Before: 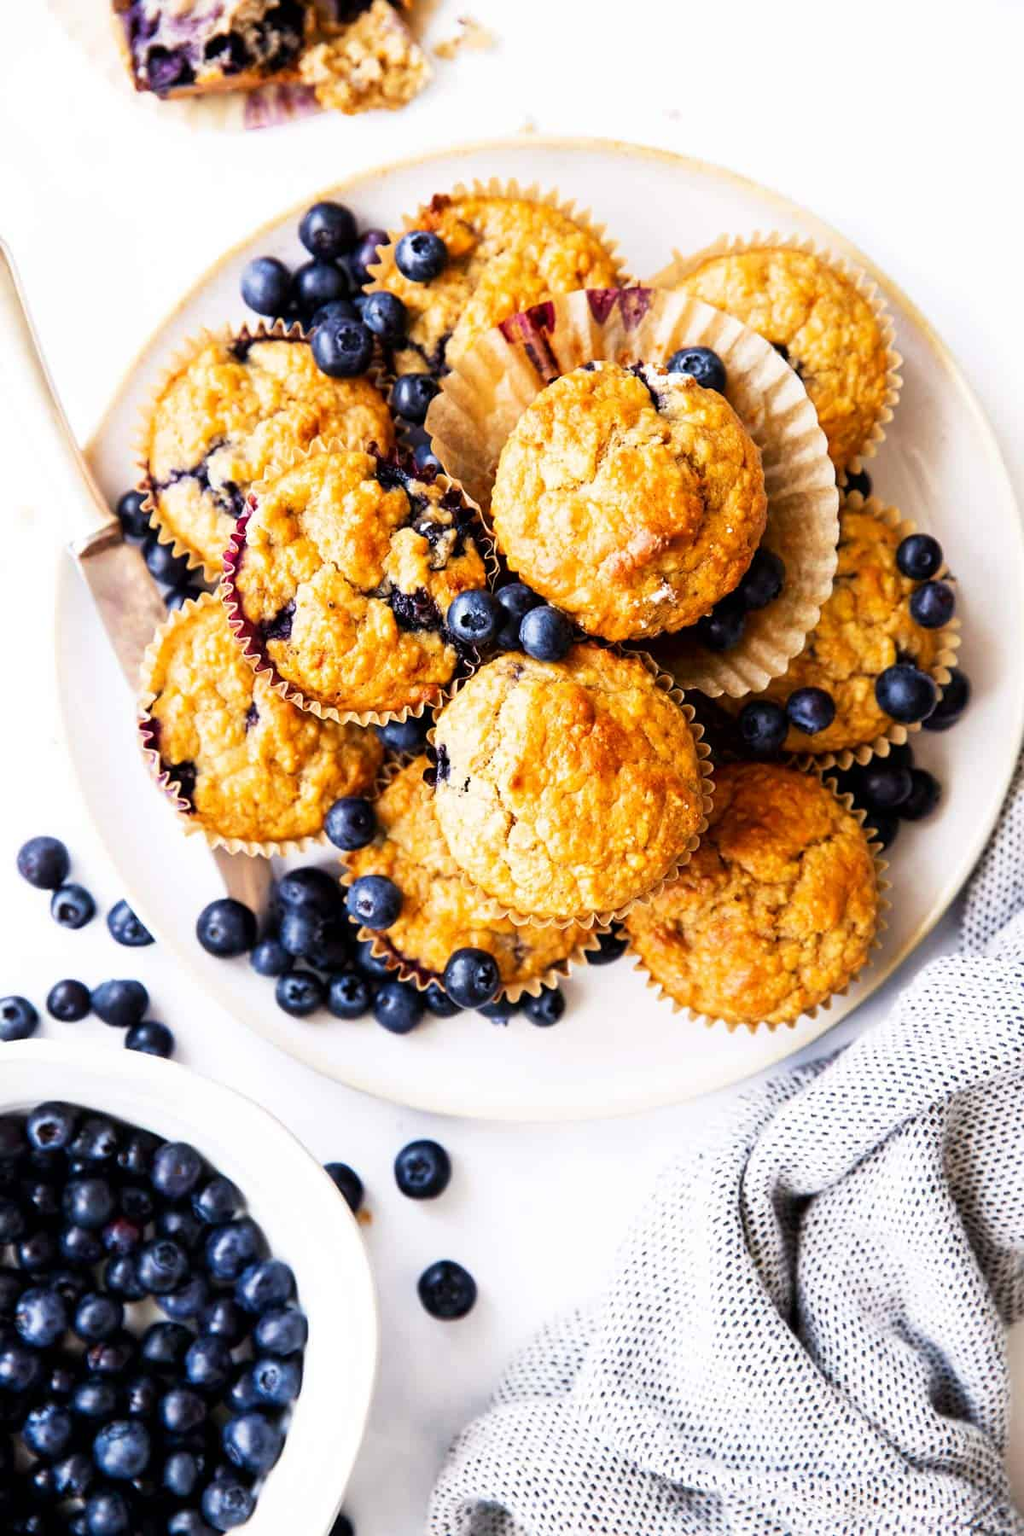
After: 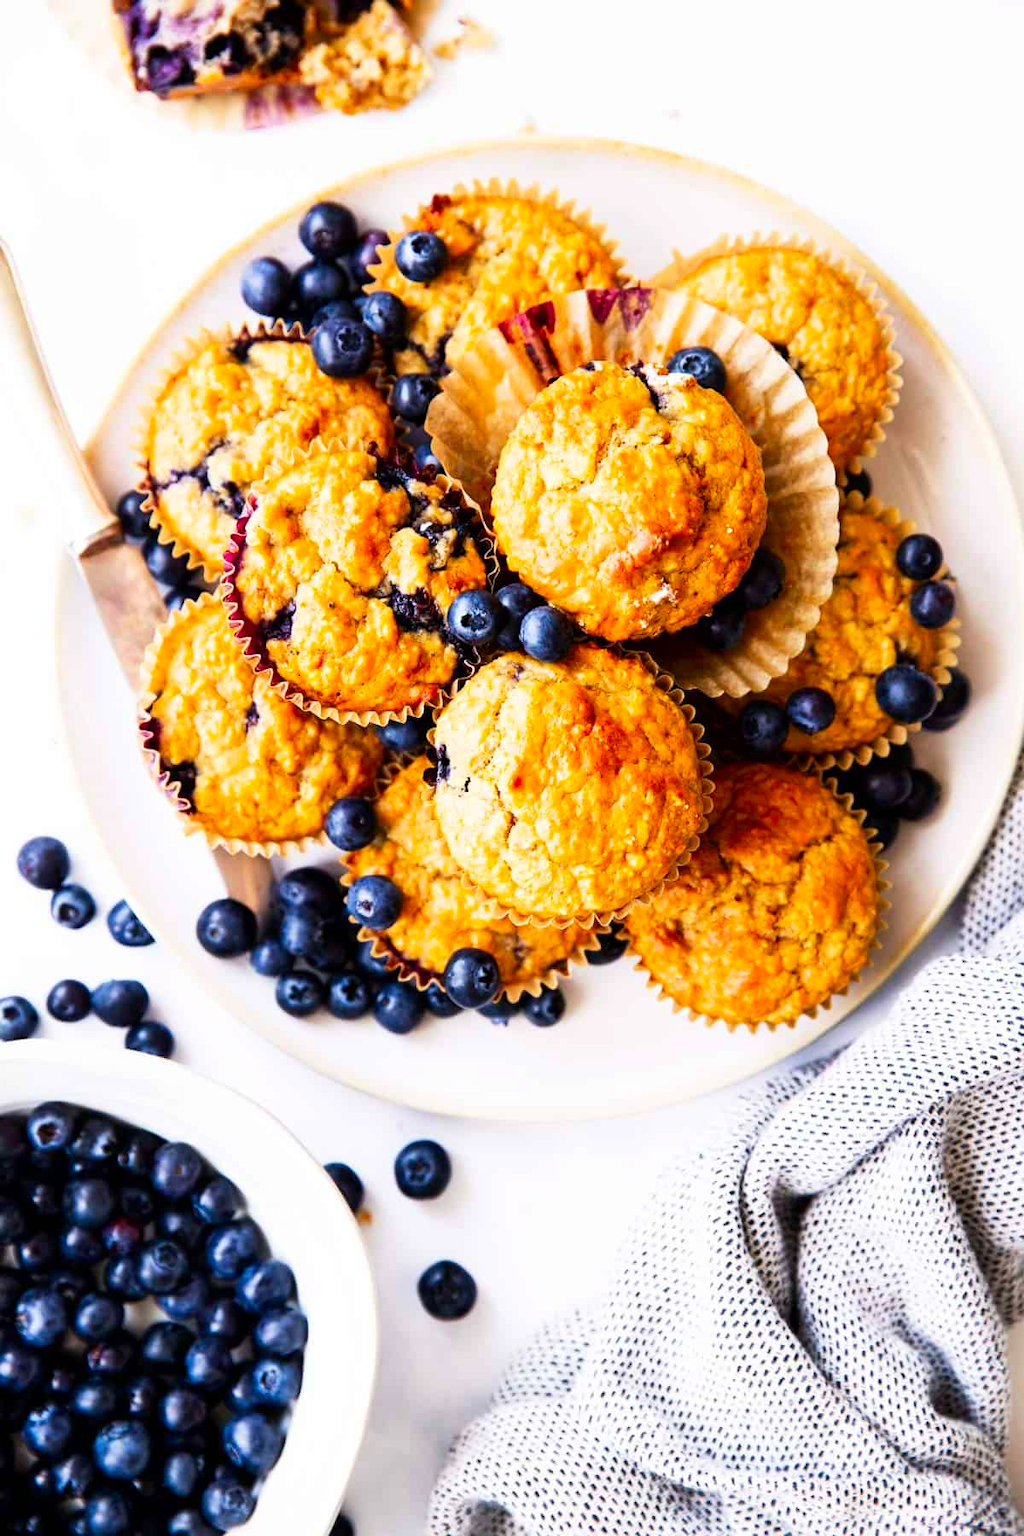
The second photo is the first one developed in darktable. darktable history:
contrast brightness saturation: contrast 0.091, saturation 0.27
